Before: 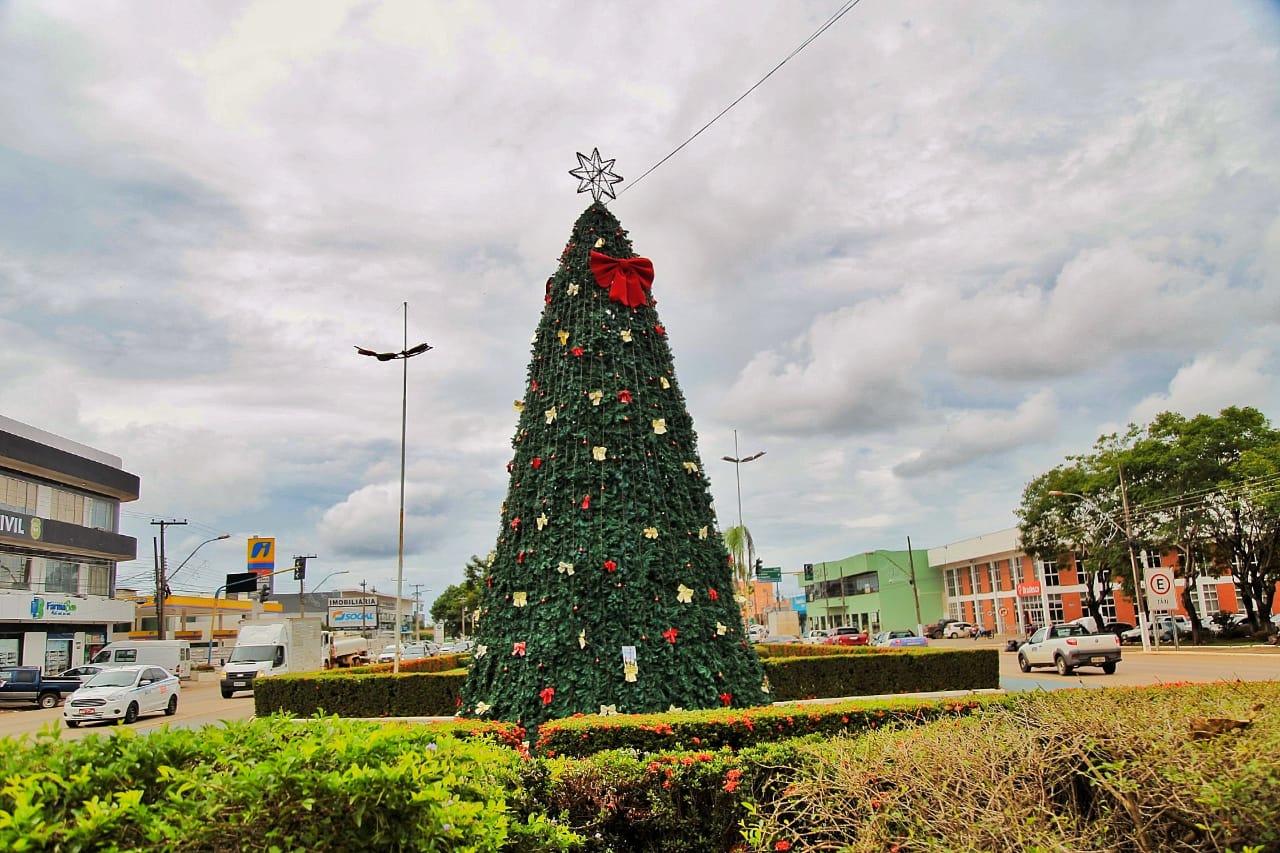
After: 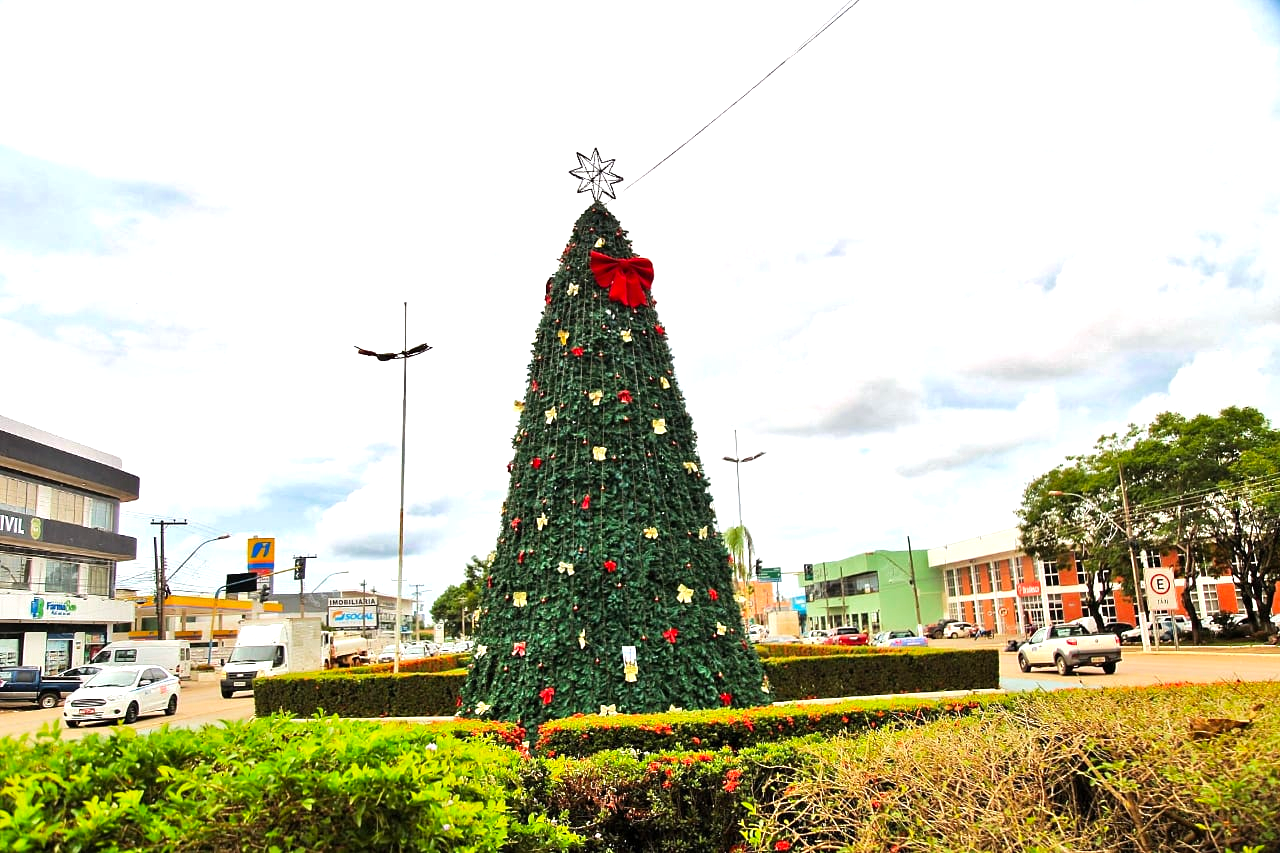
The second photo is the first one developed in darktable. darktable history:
color zones: curves: ch0 [(0, 0.444) (0.143, 0.442) (0.286, 0.441) (0.429, 0.441) (0.571, 0.441) (0.714, 0.441) (0.857, 0.442) (1, 0.444)]
levels: levels [0, 0.374, 0.749]
